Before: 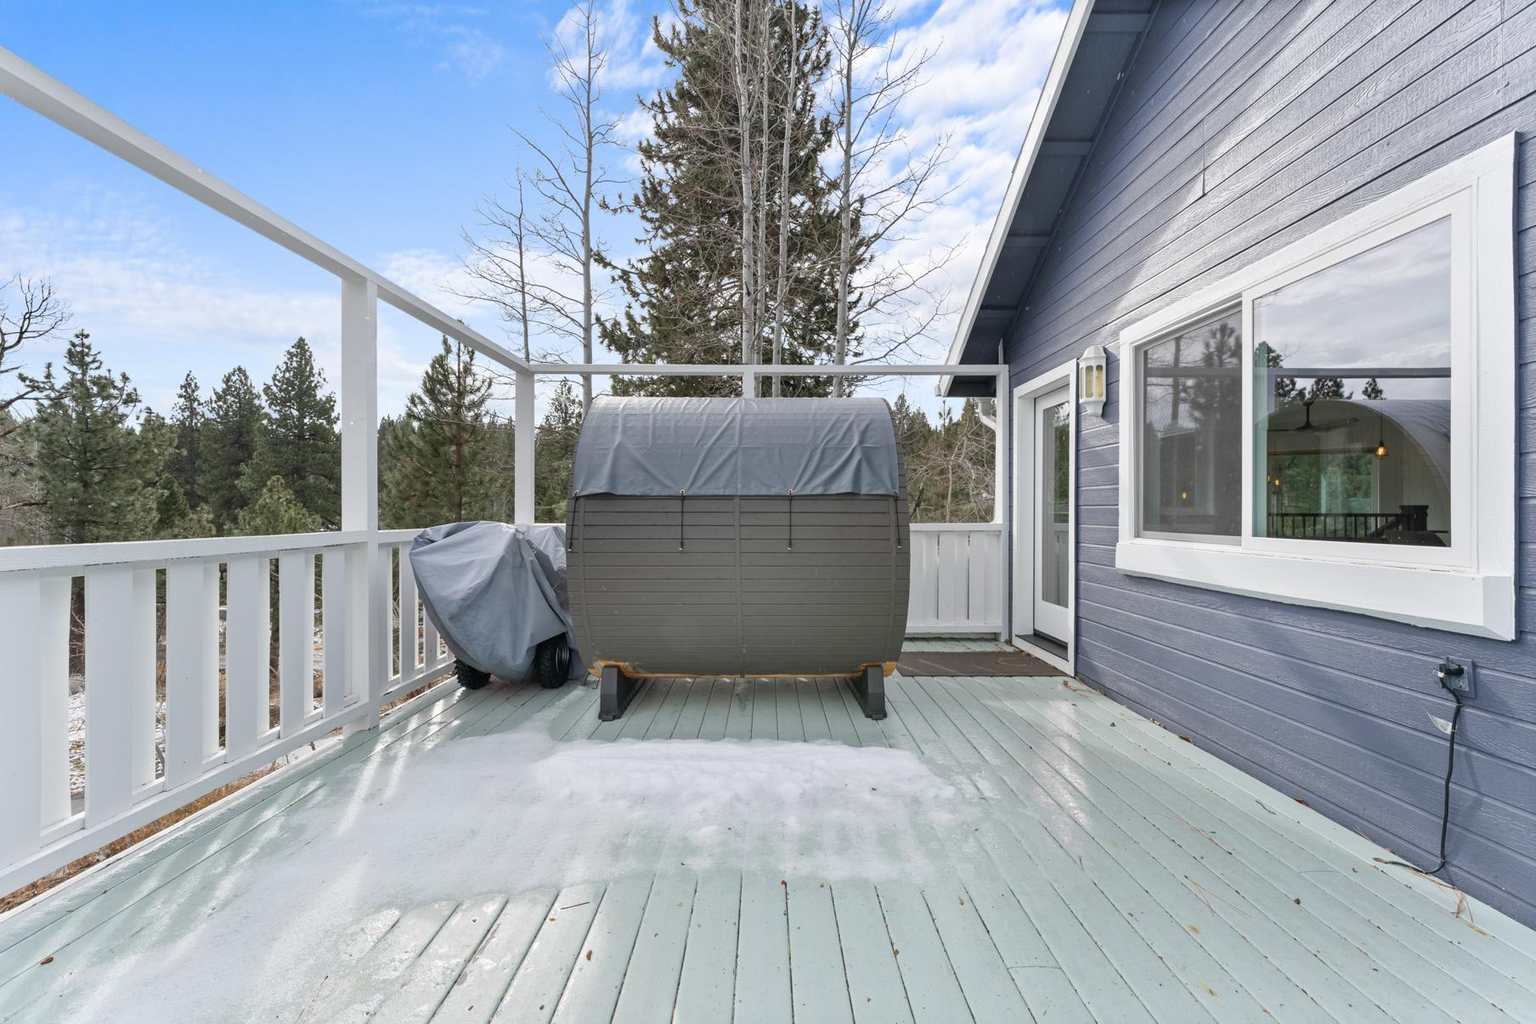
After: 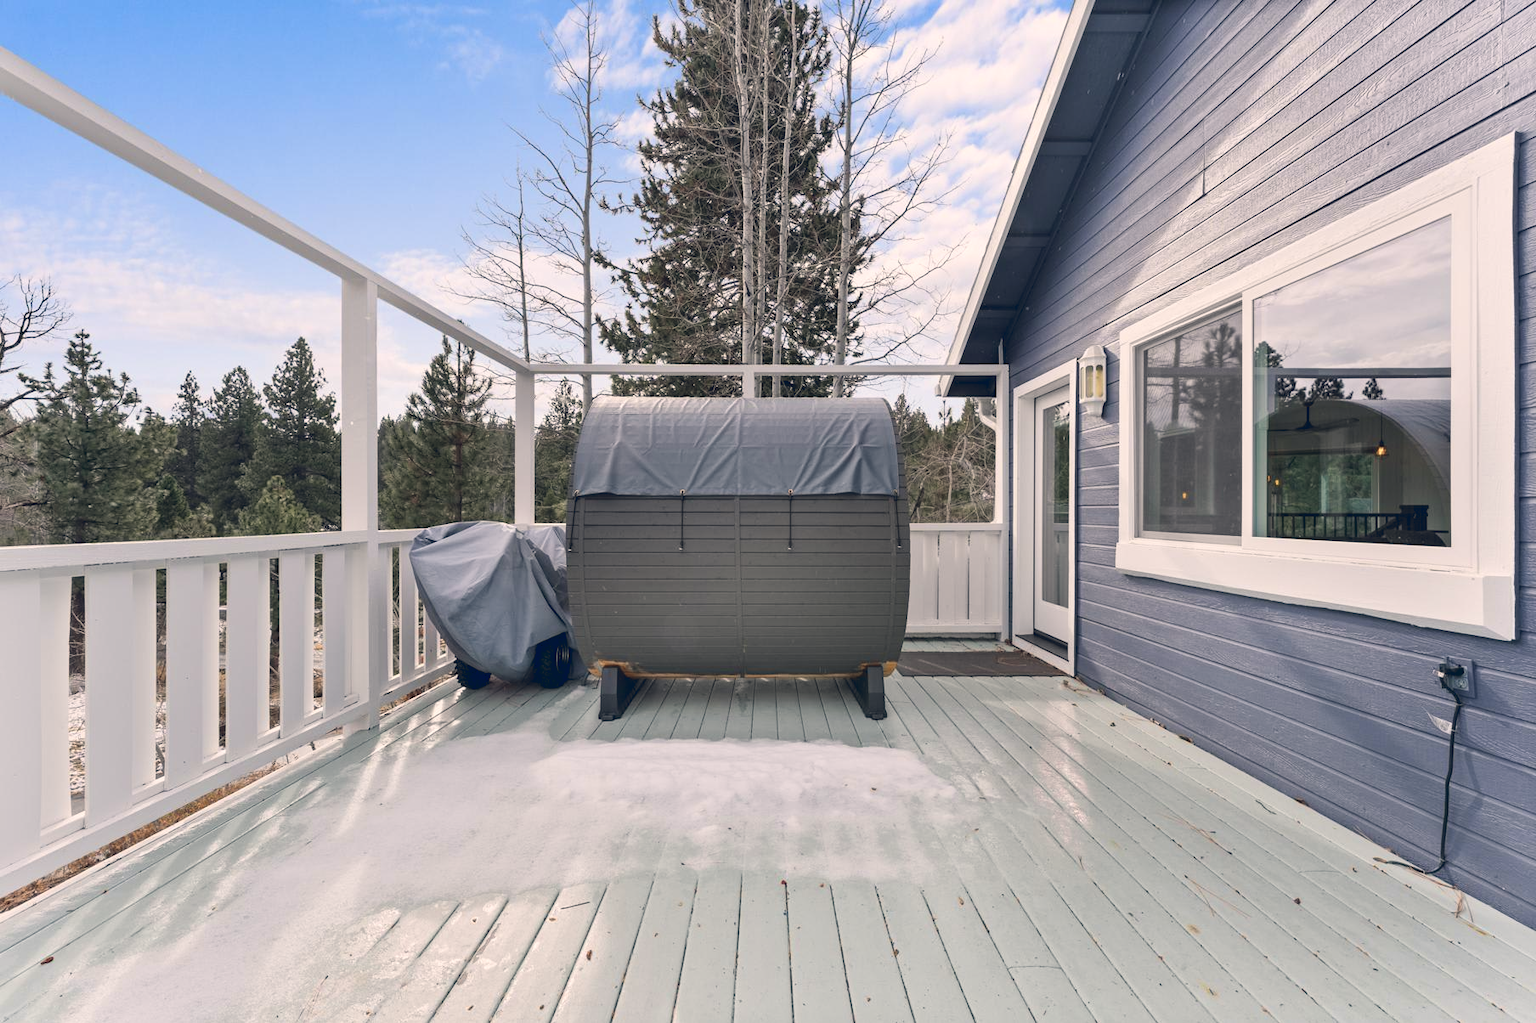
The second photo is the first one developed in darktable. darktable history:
tone curve: curves: ch0 [(0, 0.032) (0.181, 0.156) (0.751, 0.762) (1, 1)], color space Lab, linked channels, preserve colors none
color balance rgb: shadows lift › hue 87.51°, highlights gain › chroma 3.21%, highlights gain › hue 55.1°, global offset › chroma 0.15%, global offset › hue 253.66°, linear chroma grading › global chroma 0.5%
